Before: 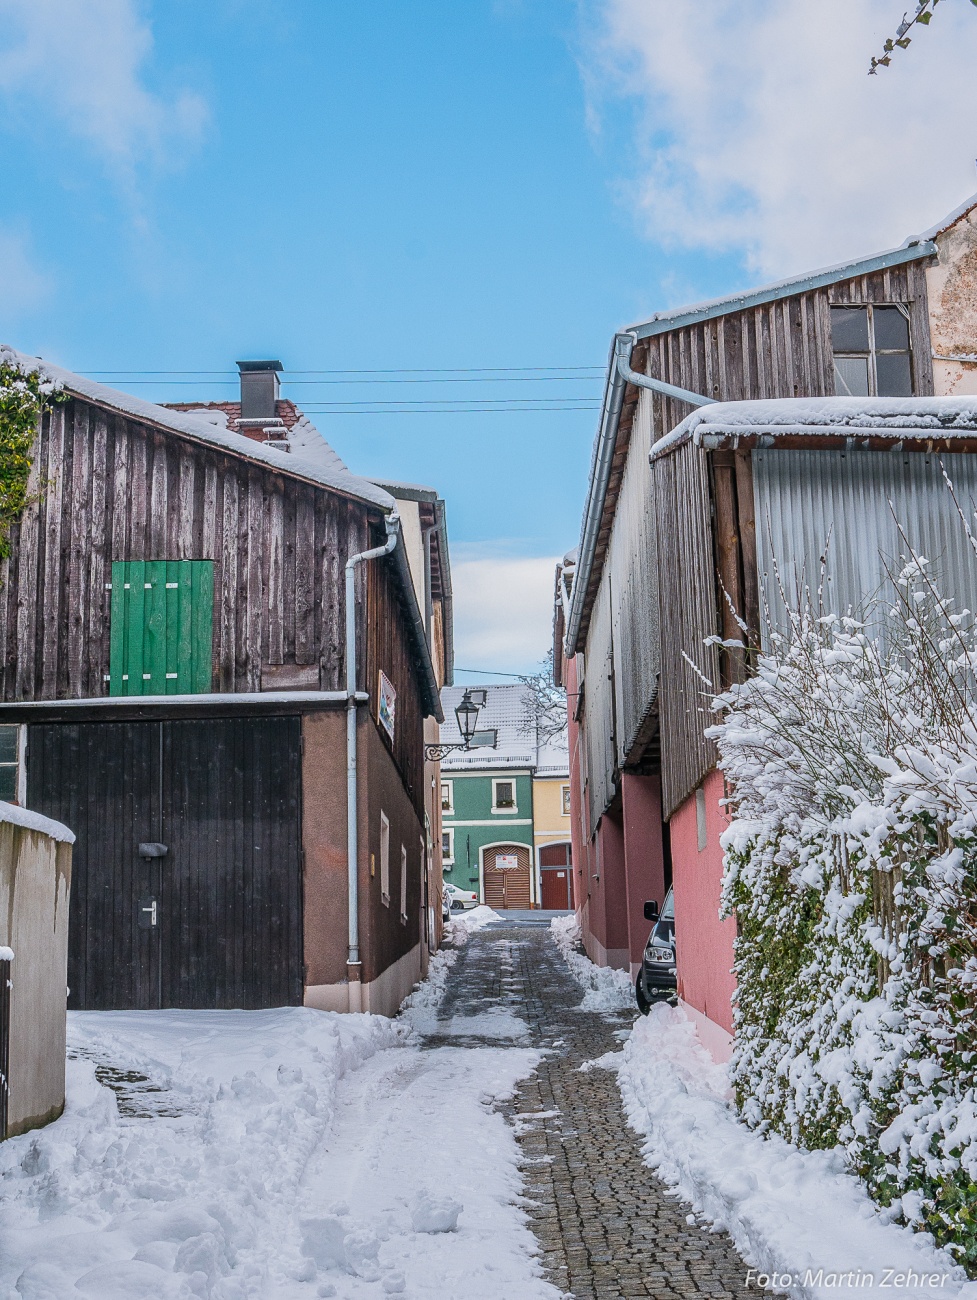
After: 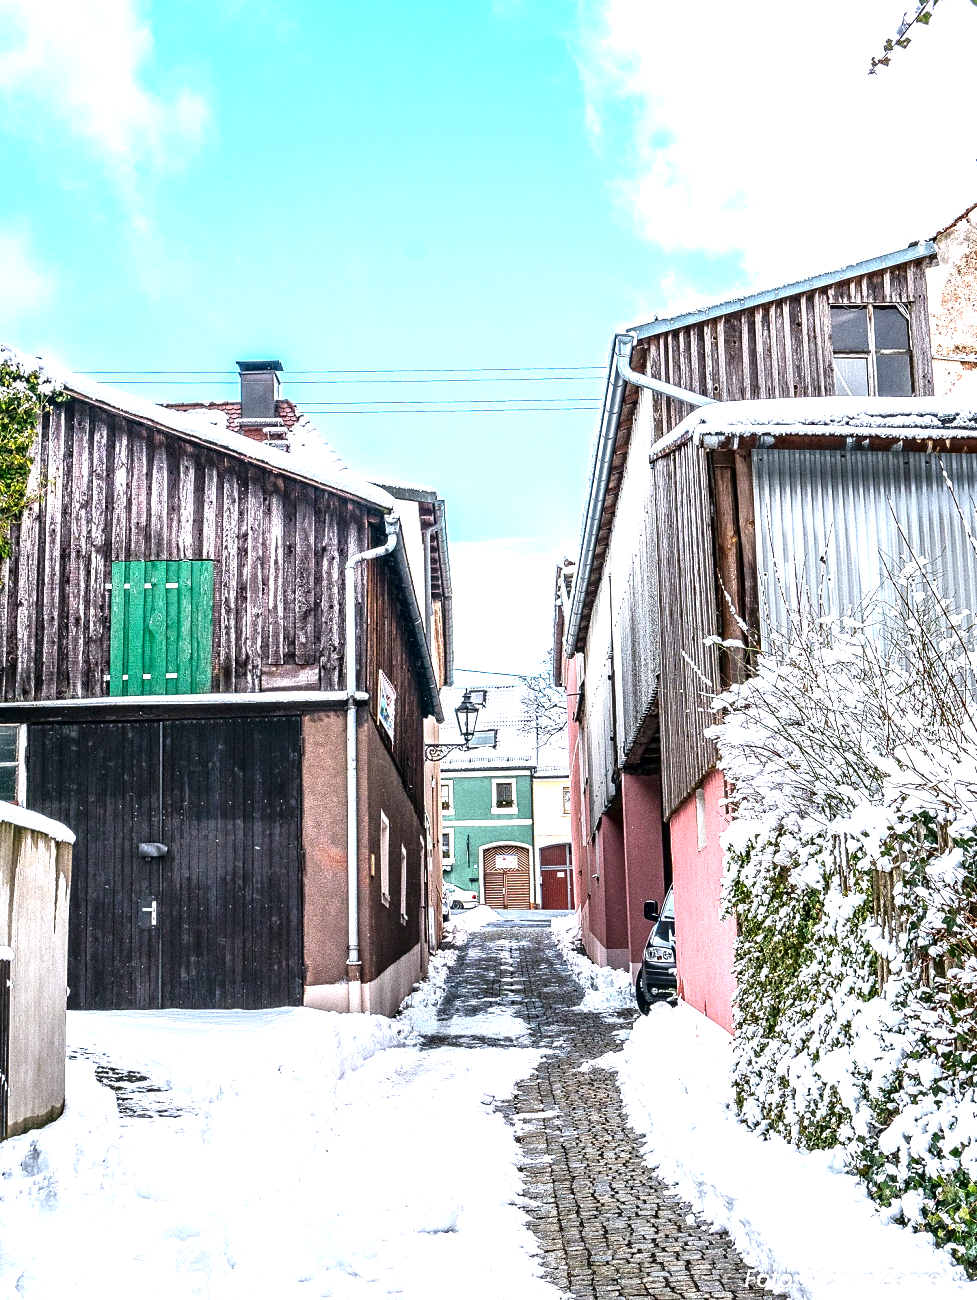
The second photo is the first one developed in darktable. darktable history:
exposure: black level correction 0, exposure 1.444 EV, compensate exposure bias true, compensate highlight preservation false
tone curve: curves: ch0 [(0, 0) (0.153, 0.06) (1, 1)], color space Lab, independent channels, preserve colors none
contrast equalizer: y [[0.509, 0.514, 0.523, 0.542, 0.578, 0.603], [0.5 ×6], [0.509, 0.514, 0.523, 0.542, 0.578, 0.603], [0.001, 0.002, 0.003, 0.005, 0.01, 0.013], [0.001, 0.002, 0.003, 0.005, 0.01, 0.013]]
